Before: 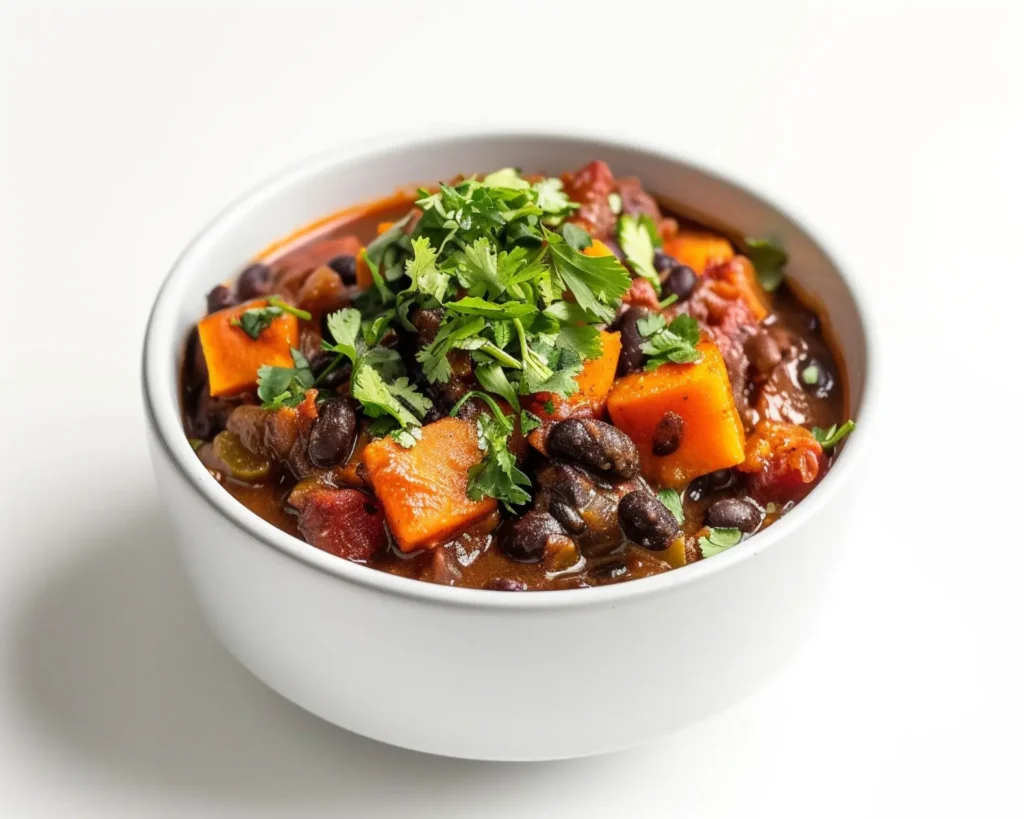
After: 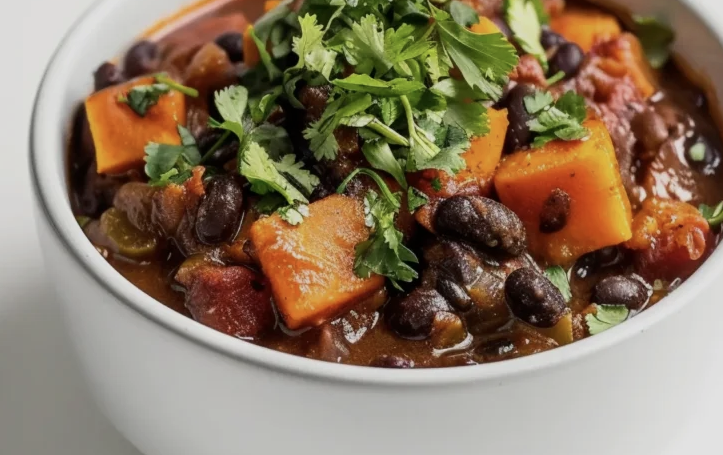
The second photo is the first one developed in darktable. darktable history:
crop: left 11.092%, top 27.314%, right 18.298%, bottom 17.06%
contrast brightness saturation: contrast 0.105, saturation -0.16
exposure: exposure -0.457 EV, compensate exposure bias true, compensate highlight preservation false
